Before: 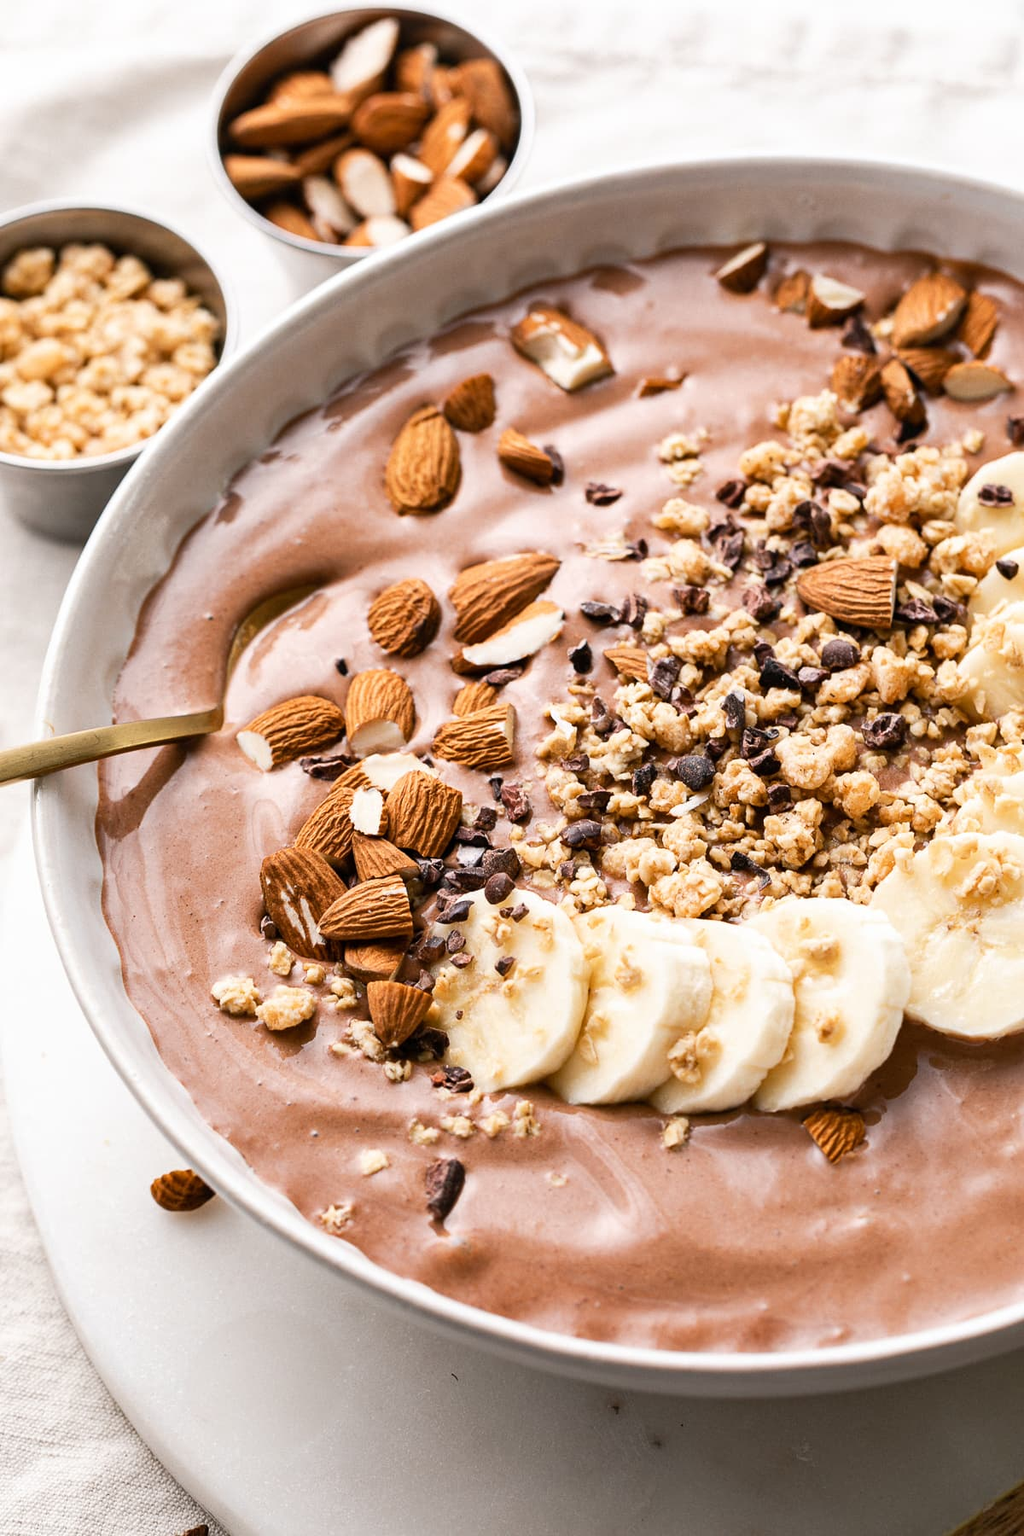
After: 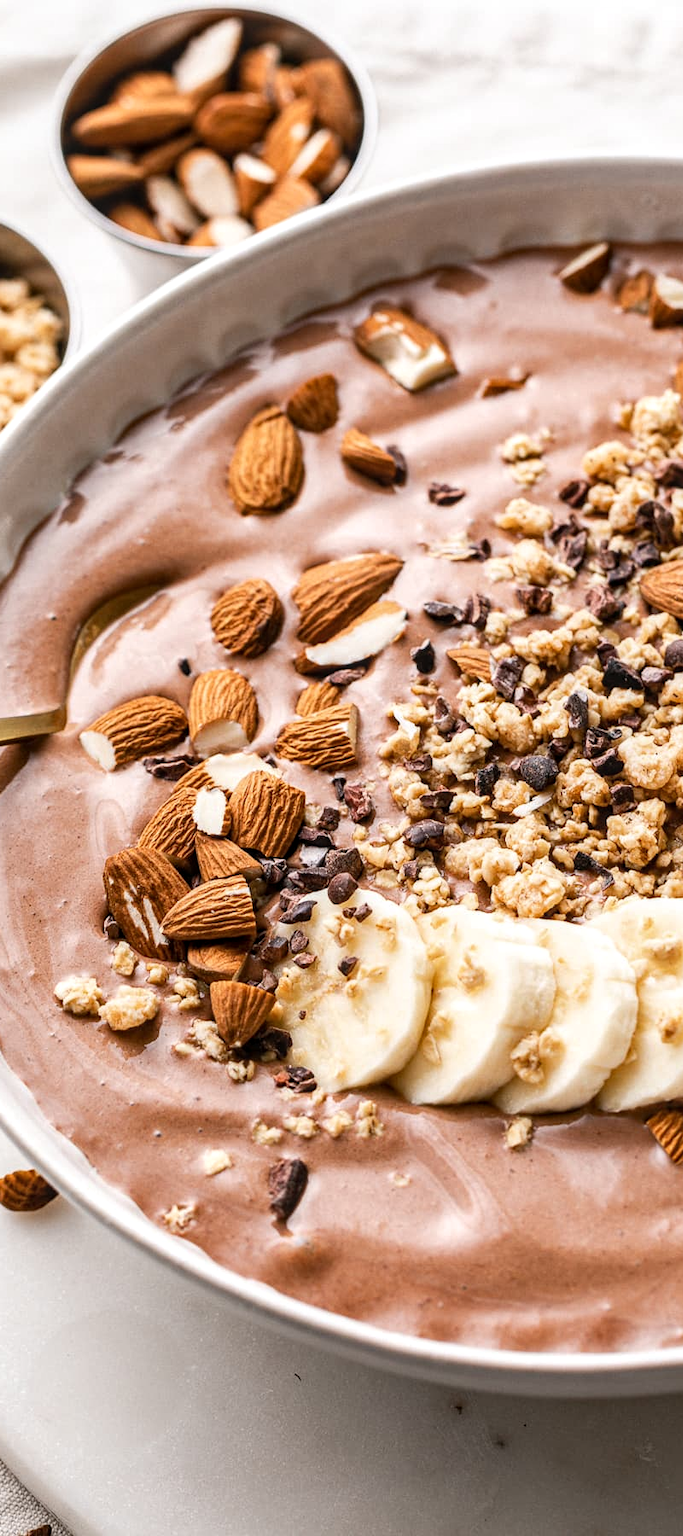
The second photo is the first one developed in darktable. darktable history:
crop: left 15.405%, right 17.783%
local contrast: on, module defaults
